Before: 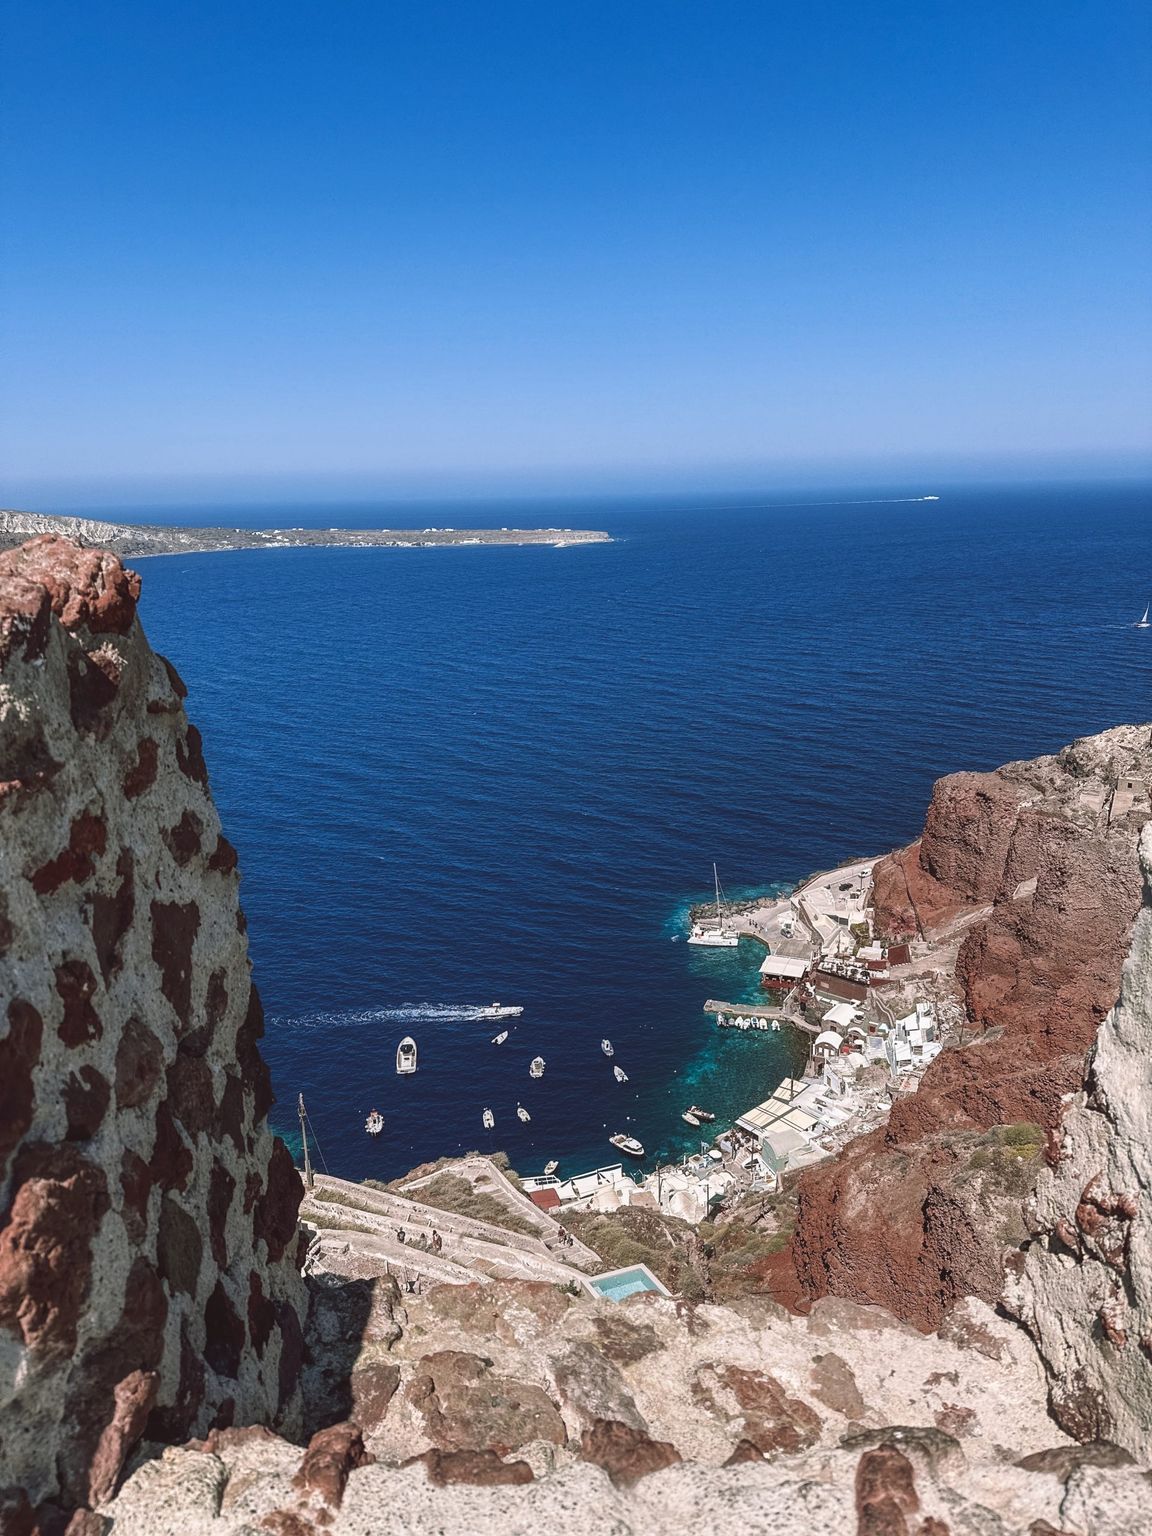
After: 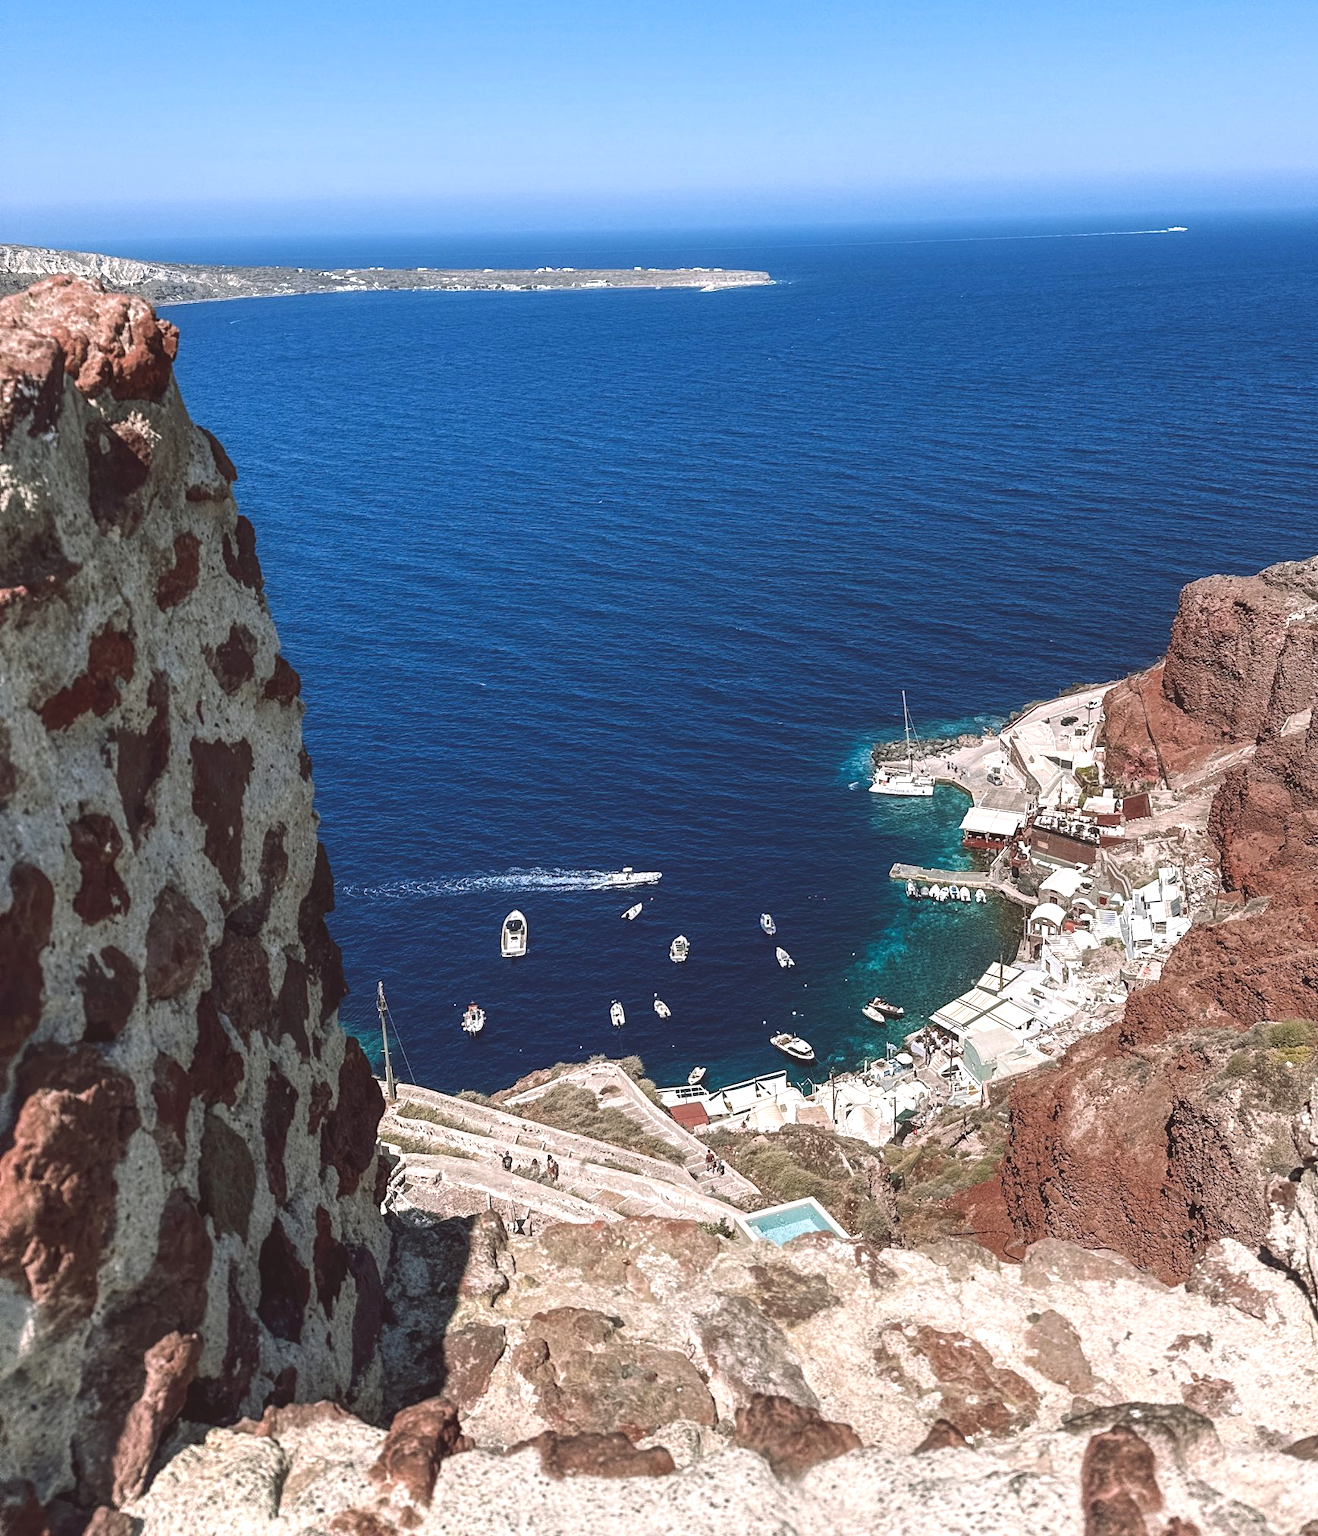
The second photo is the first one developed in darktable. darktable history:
crop: top 20.633%, right 9.452%, bottom 0.237%
exposure: exposure 0.451 EV, compensate highlight preservation false
tone equalizer: on, module defaults
